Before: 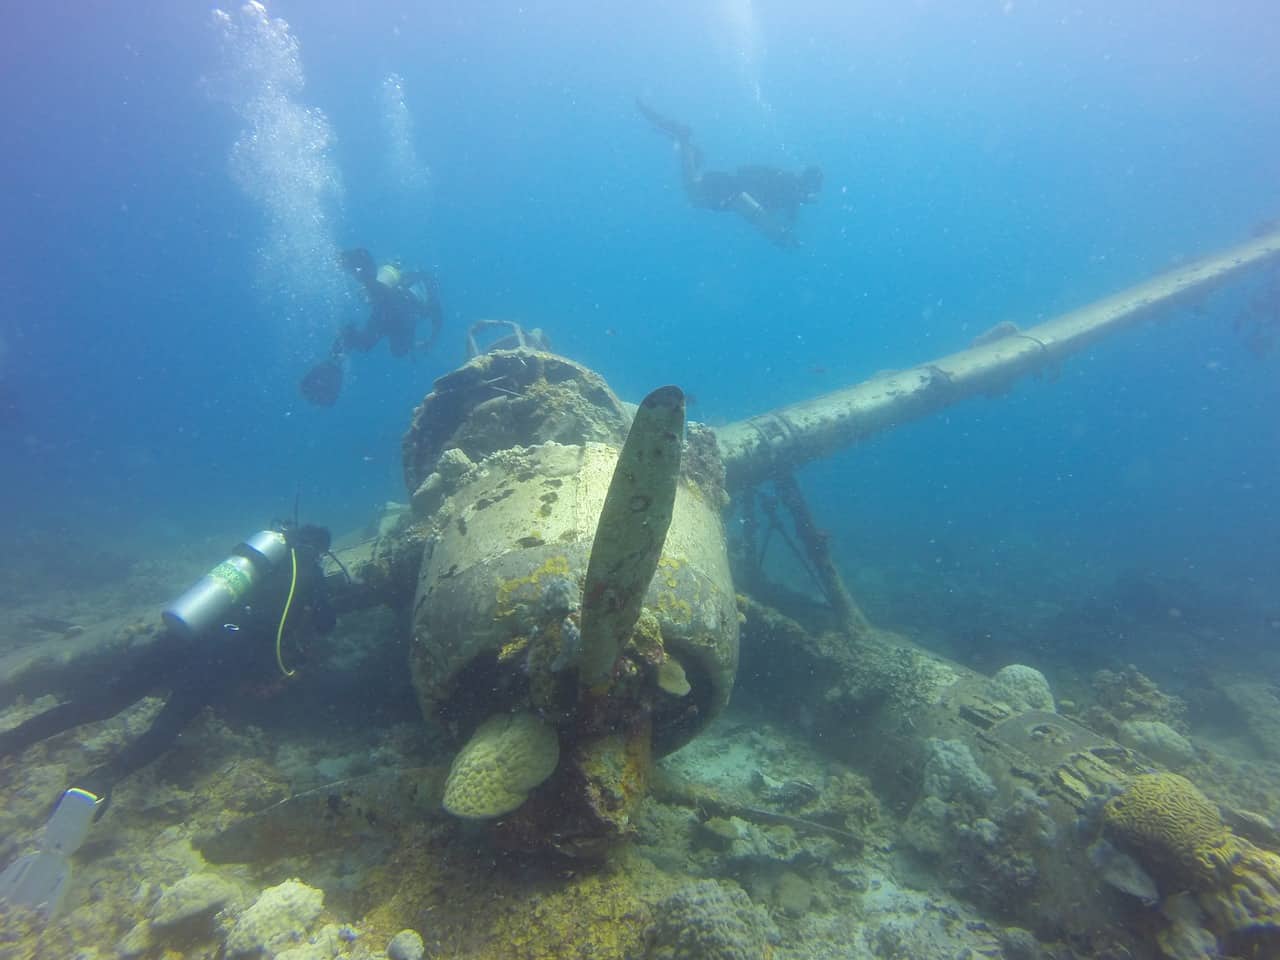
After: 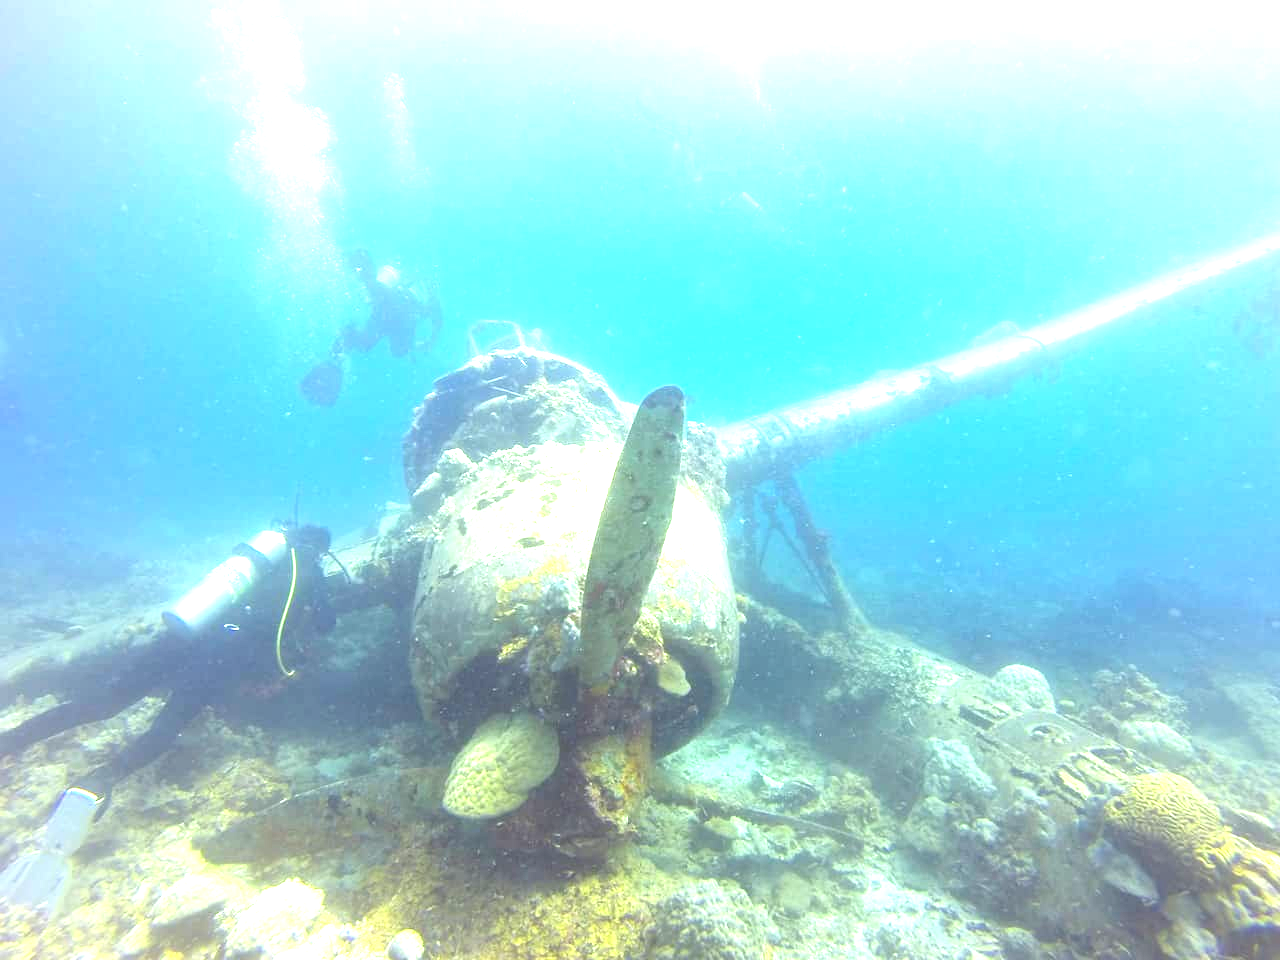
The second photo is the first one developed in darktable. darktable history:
exposure: black level correction 0.001, exposure 1.848 EV, compensate highlight preservation false
